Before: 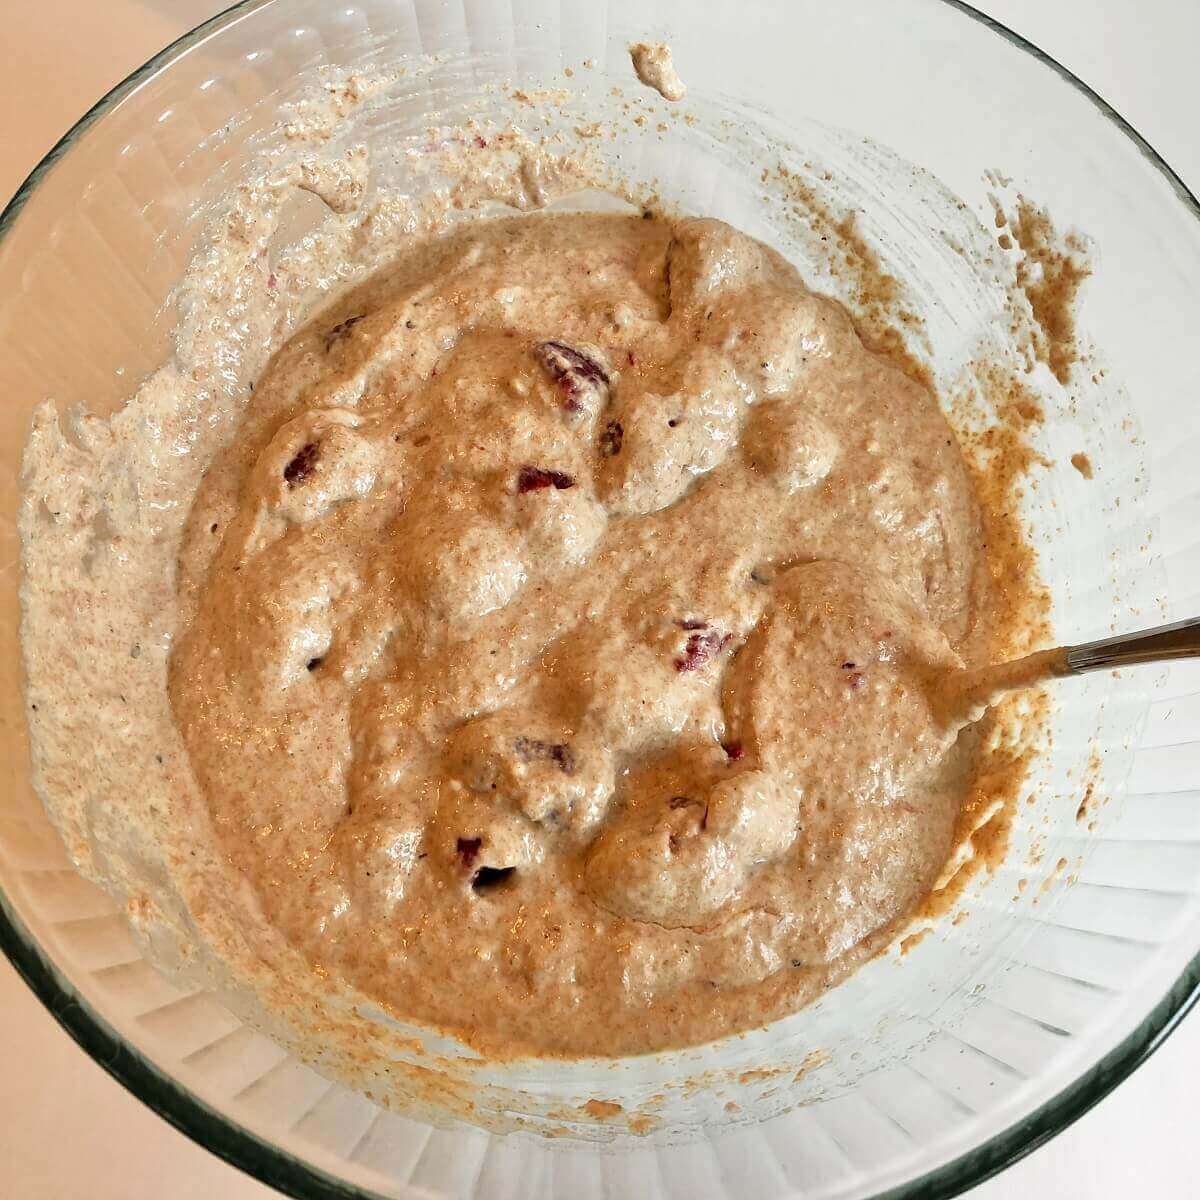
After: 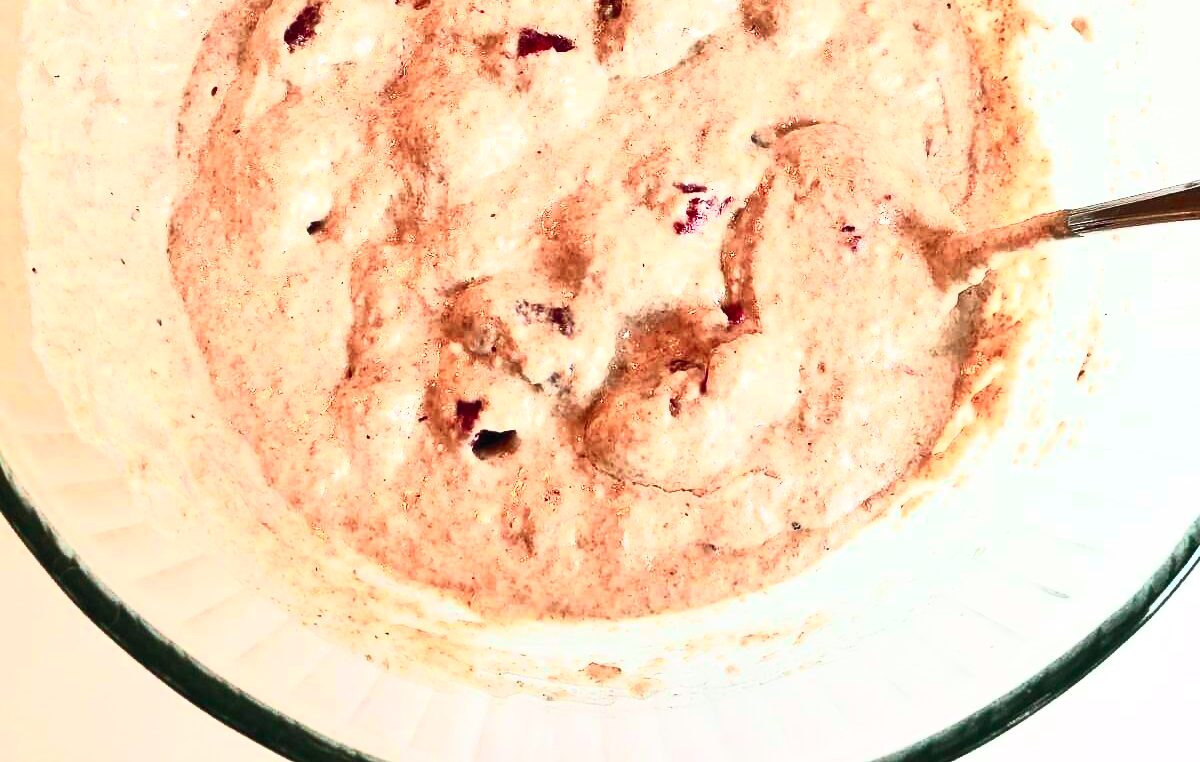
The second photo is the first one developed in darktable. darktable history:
crop and rotate: top 36.435%
contrast brightness saturation: contrast 0.83, brightness 0.59, saturation 0.59
color contrast: blue-yellow contrast 0.62
